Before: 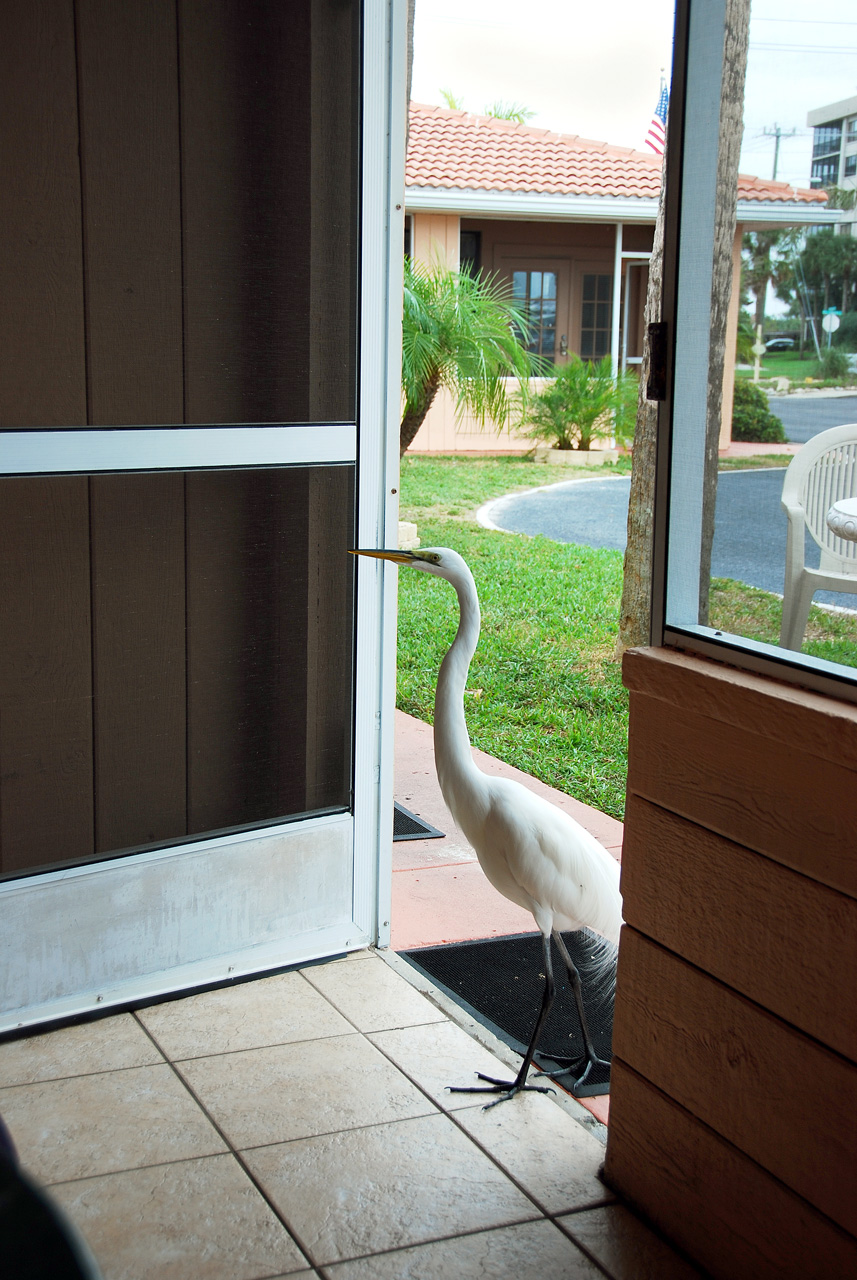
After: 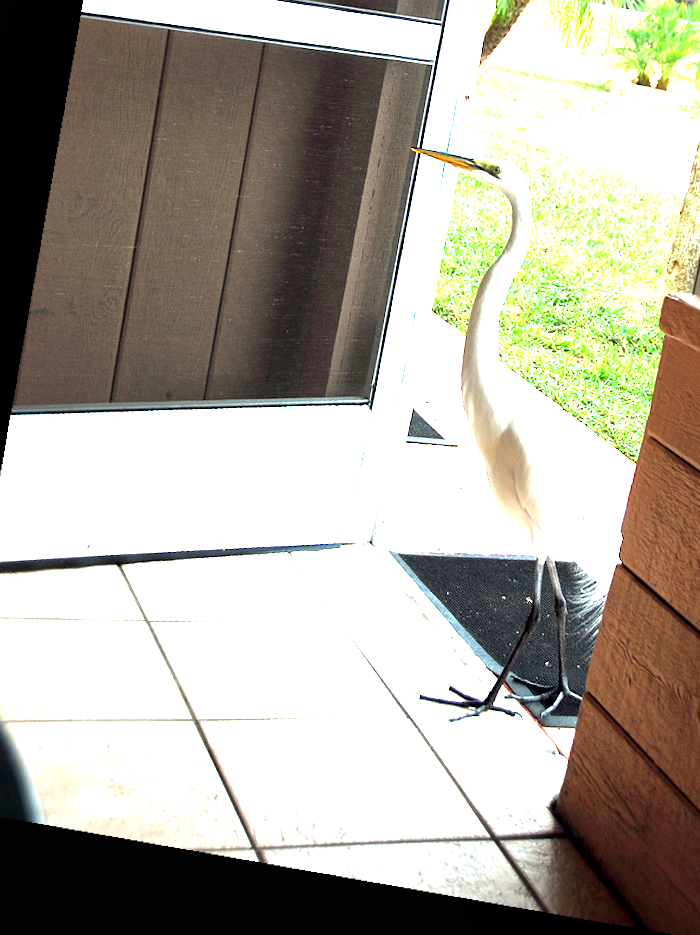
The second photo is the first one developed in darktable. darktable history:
crop and rotate: angle -0.82°, left 3.85%, top 31.828%, right 27.992%
rotate and perspective: rotation 9.12°, automatic cropping off
local contrast: mode bilateral grid, contrast 25, coarseness 50, detail 123%, midtone range 0.2
tone equalizer: -8 EV -0.417 EV, -7 EV -0.389 EV, -6 EV -0.333 EV, -5 EV -0.222 EV, -3 EV 0.222 EV, -2 EV 0.333 EV, -1 EV 0.389 EV, +0 EV 0.417 EV, edges refinement/feathering 500, mask exposure compensation -1.57 EV, preserve details no
exposure: black level correction 0, exposure 2 EV, compensate highlight preservation false
